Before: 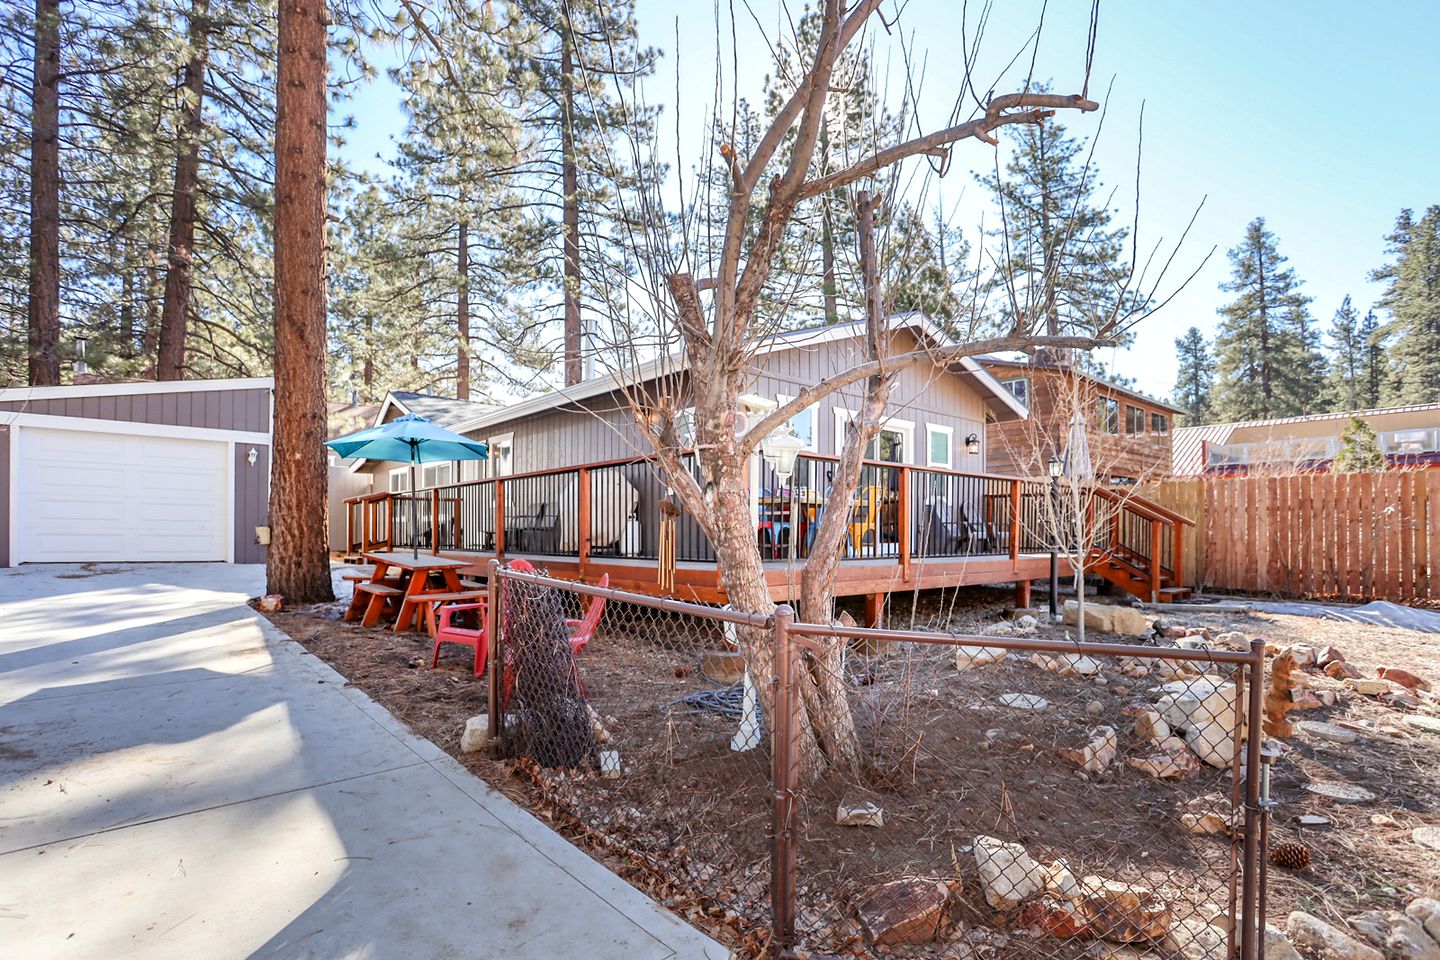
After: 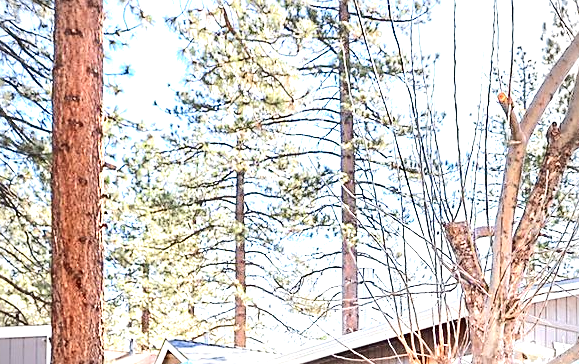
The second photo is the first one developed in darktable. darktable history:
exposure: exposure 1 EV, compensate highlight preservation false
vignetting: brightness -0.479
crop: left 15.516%, top 5.456%, right 44.237%, bottom 56.621%
contrast brightness saturation: contrast 0.19, brightness -0.103, saturation 0.208
sharpen: on, module defaults
shadows and highlights: radius 94.07, shadows -14.65, white point adjustment 0.279, highlights 32.39, compress 48.48%, soften with gaussian
